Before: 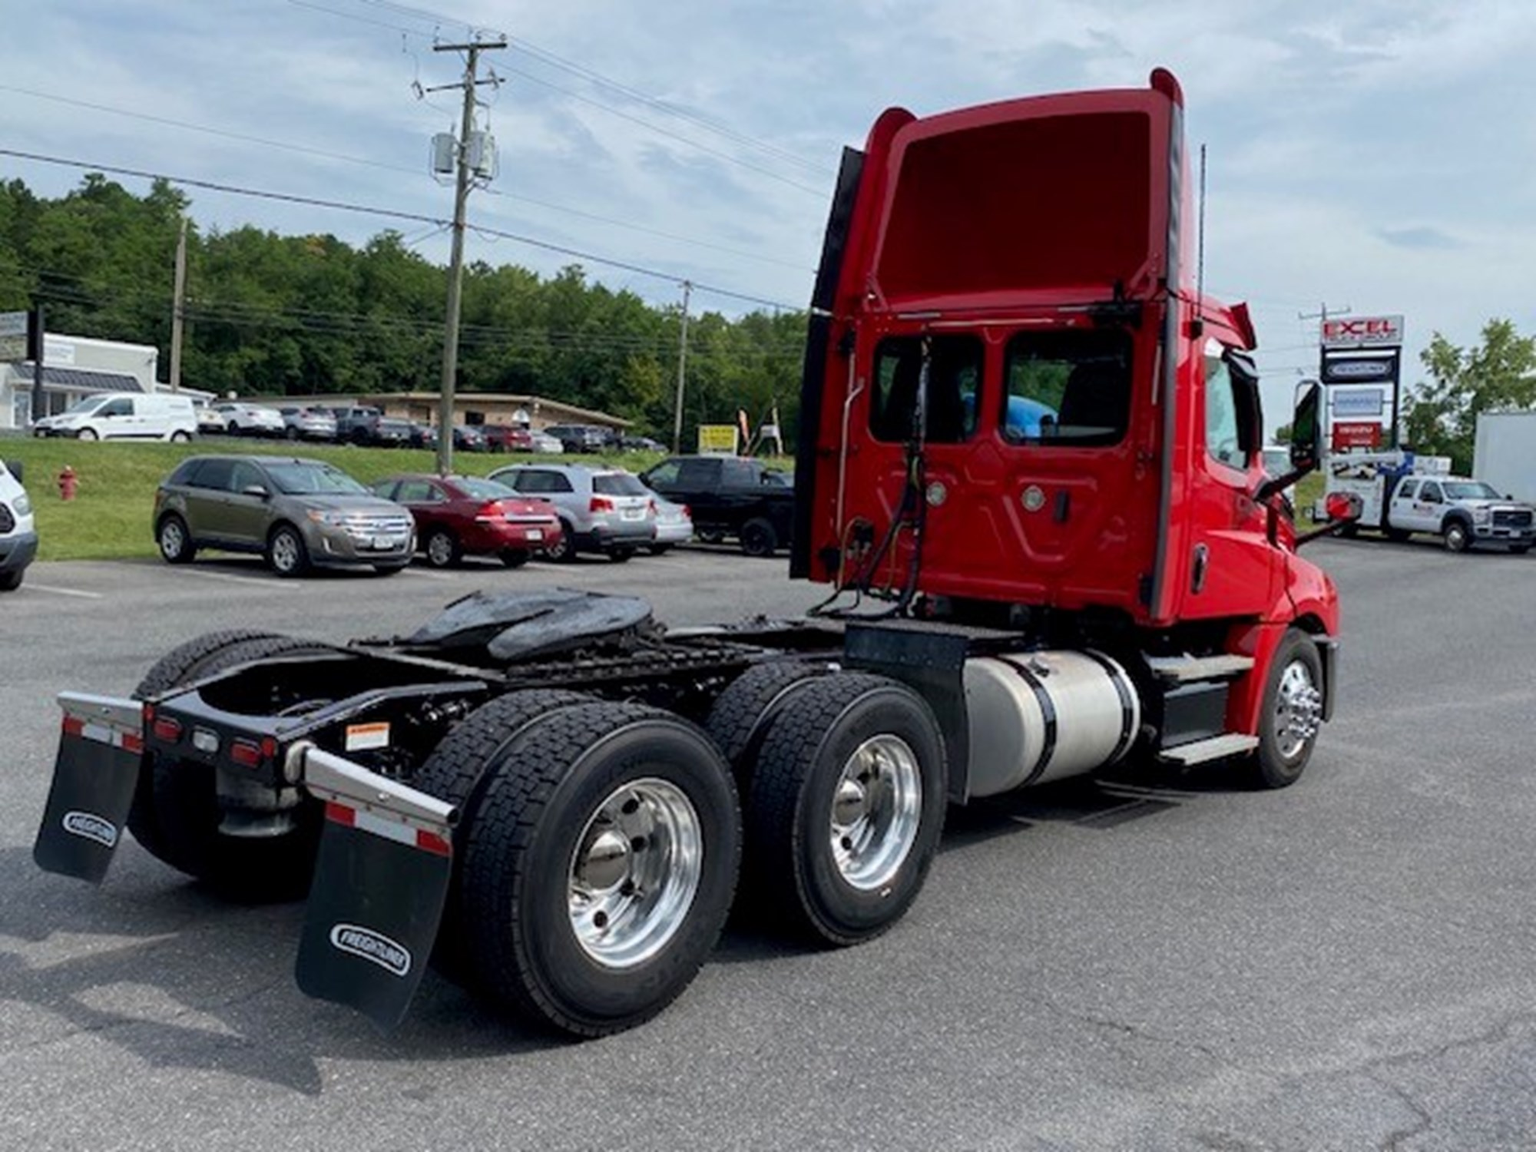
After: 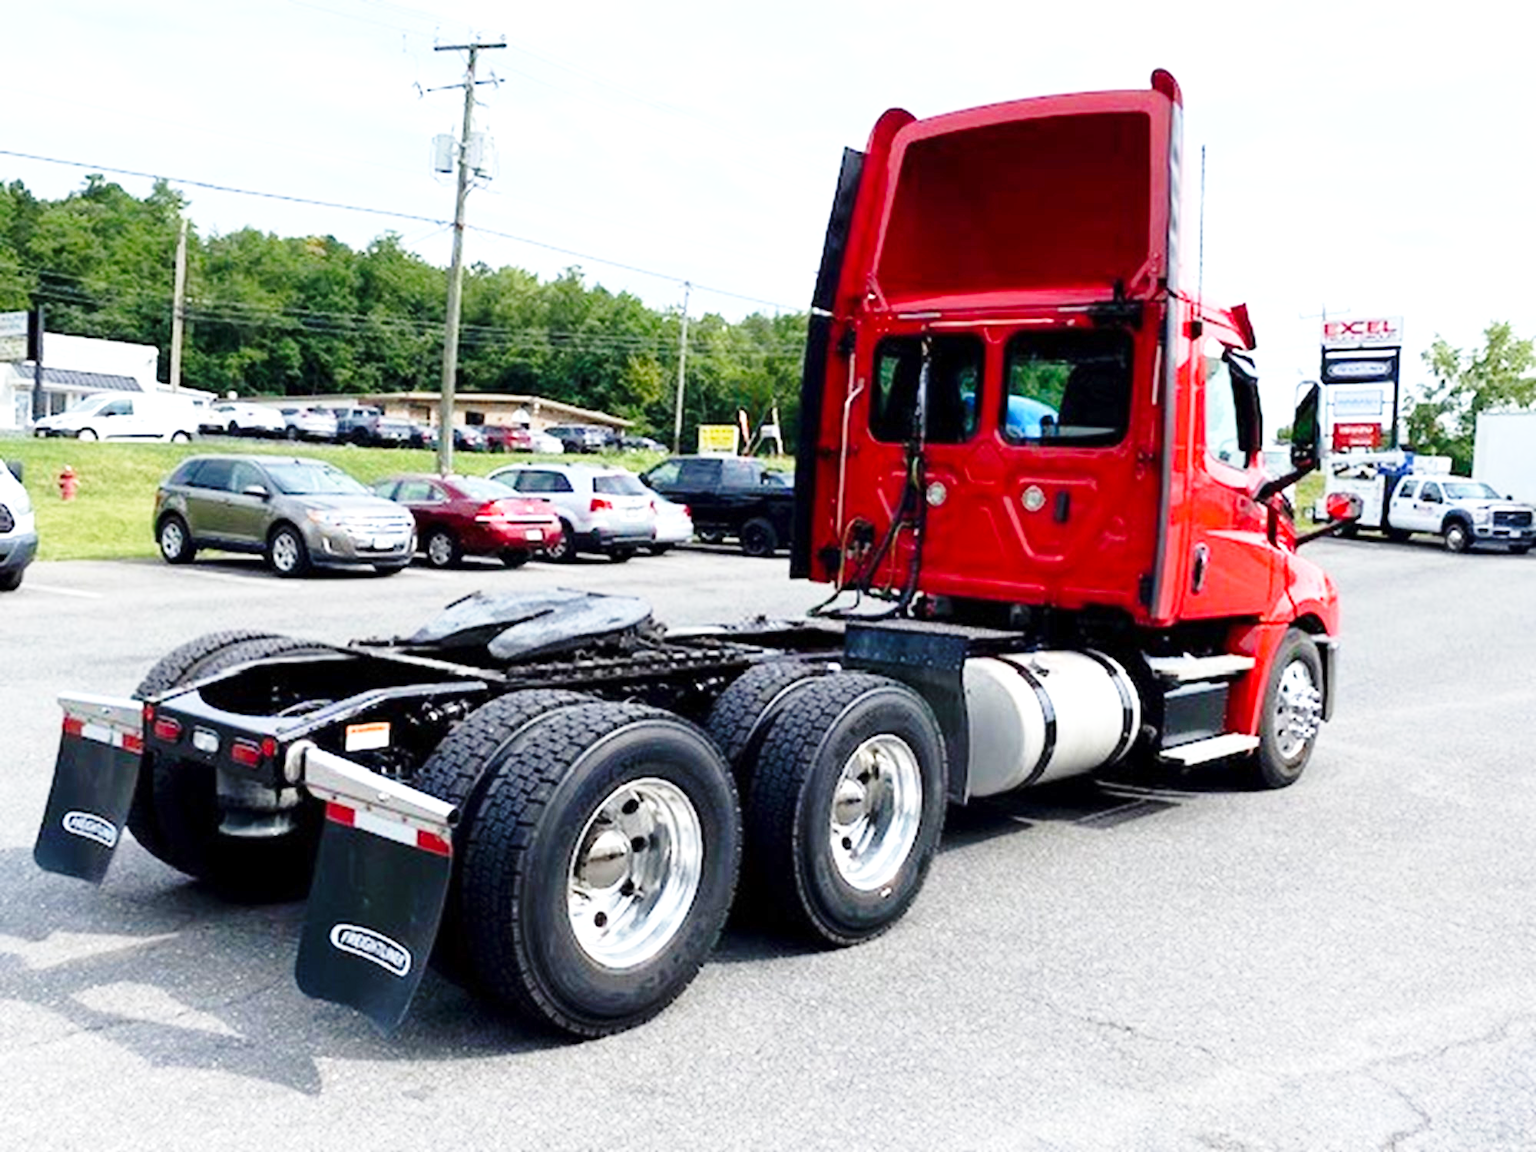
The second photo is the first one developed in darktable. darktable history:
exposure: exposure 1 EV, compensate highlight preservation false
base curve: curves: ch0 [(0, 0) (0.028, 0.03) (0.121, 0.232) (0.46, 0.748) (0.859, 0.968) (1, 1)], preserve colors none
